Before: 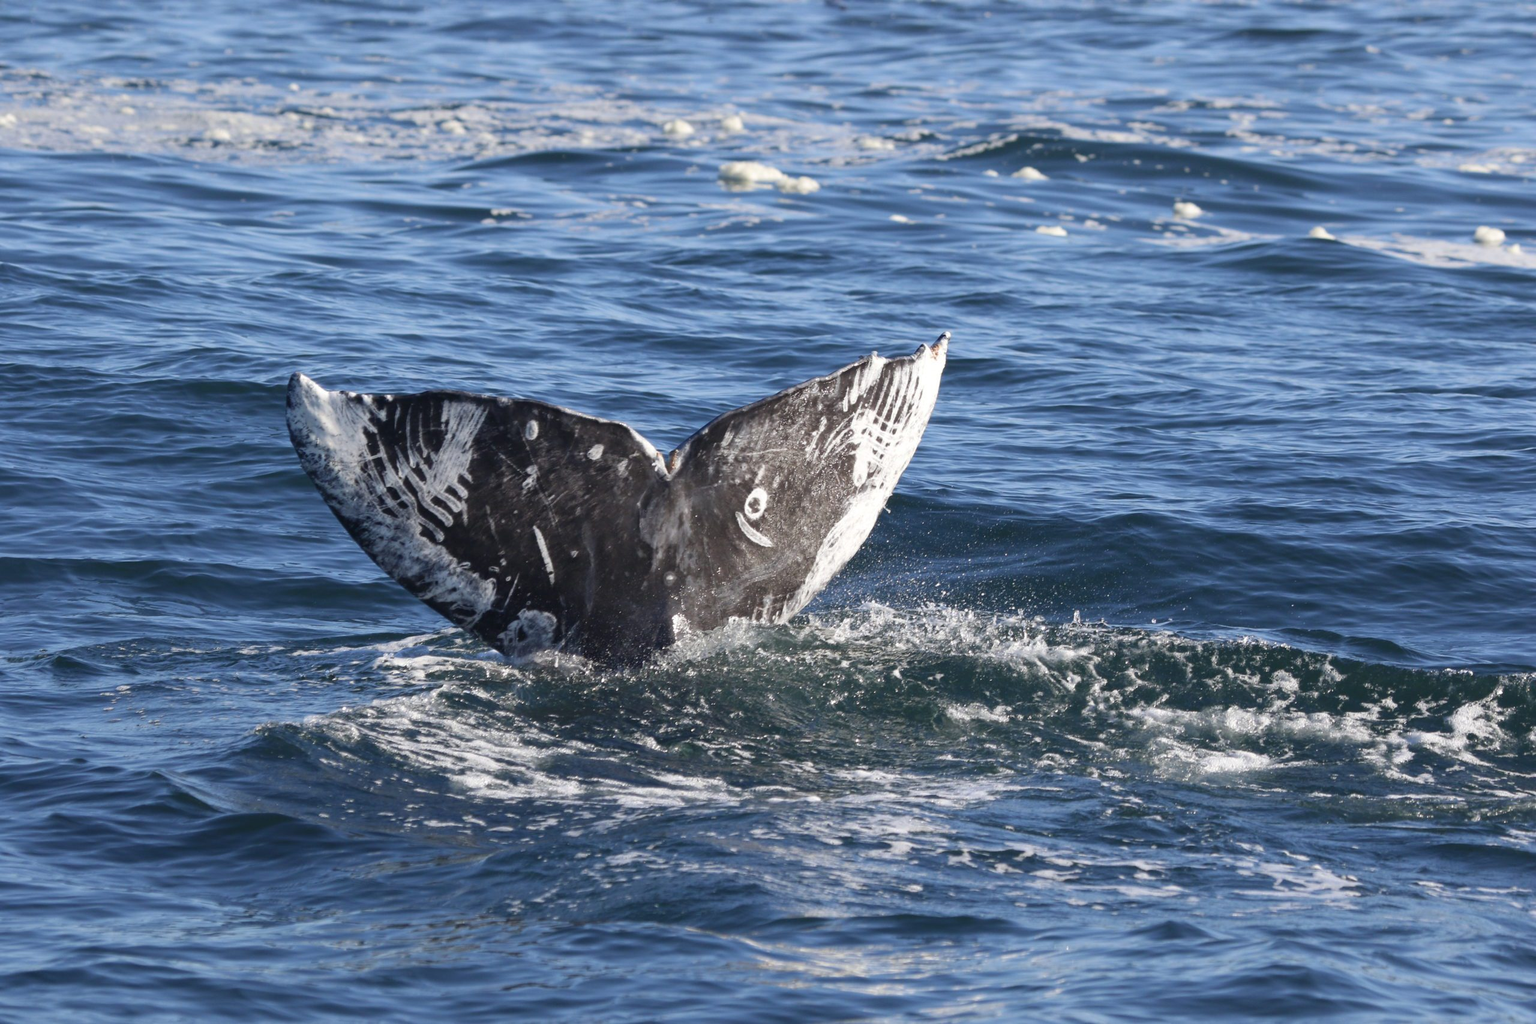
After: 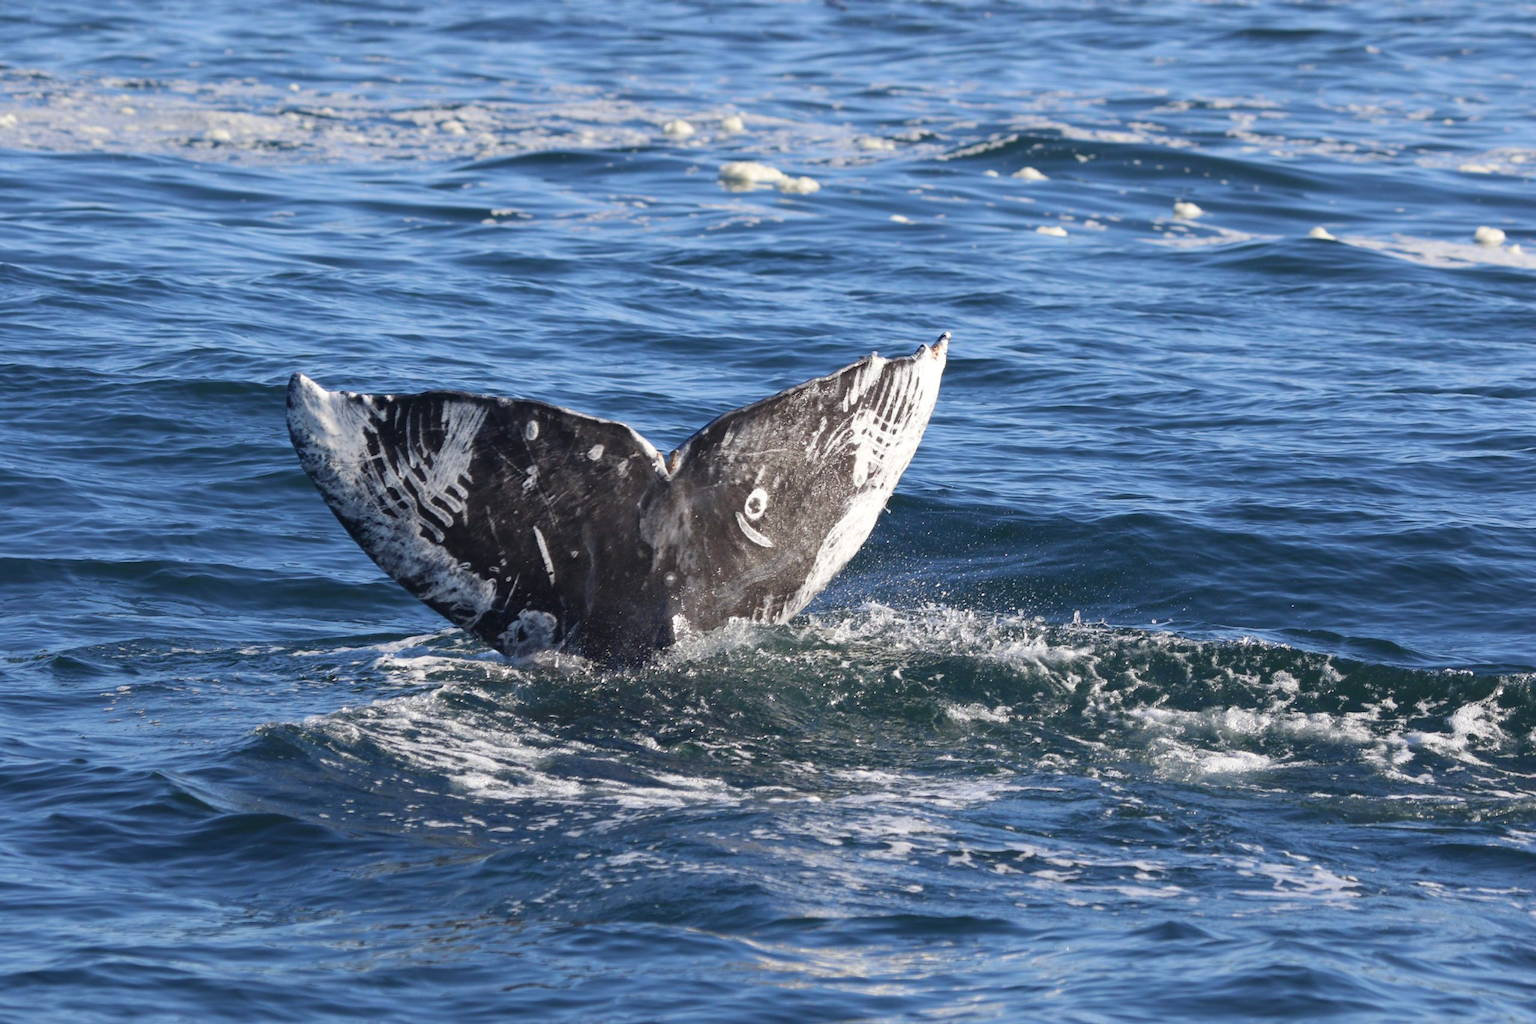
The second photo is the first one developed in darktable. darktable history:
color balance rgb: linear chroma grading › shadows -8.187%, linear chroma grading › global chroma 9.959%, perceptual saturation grading › global saturation 0.172%, global vibrance 20%
